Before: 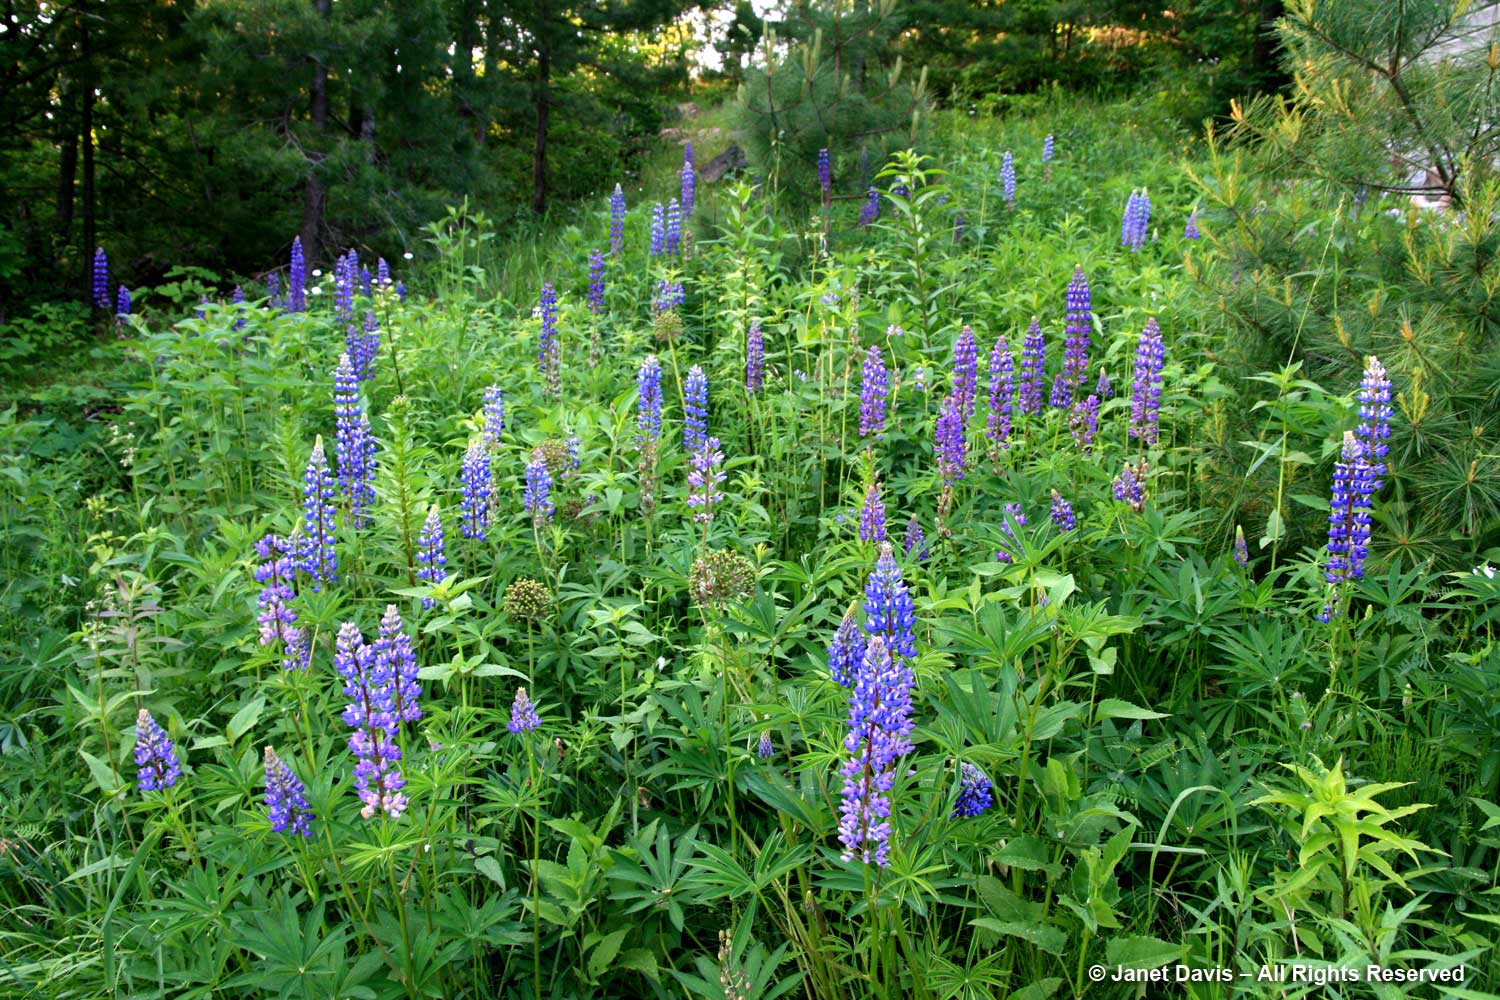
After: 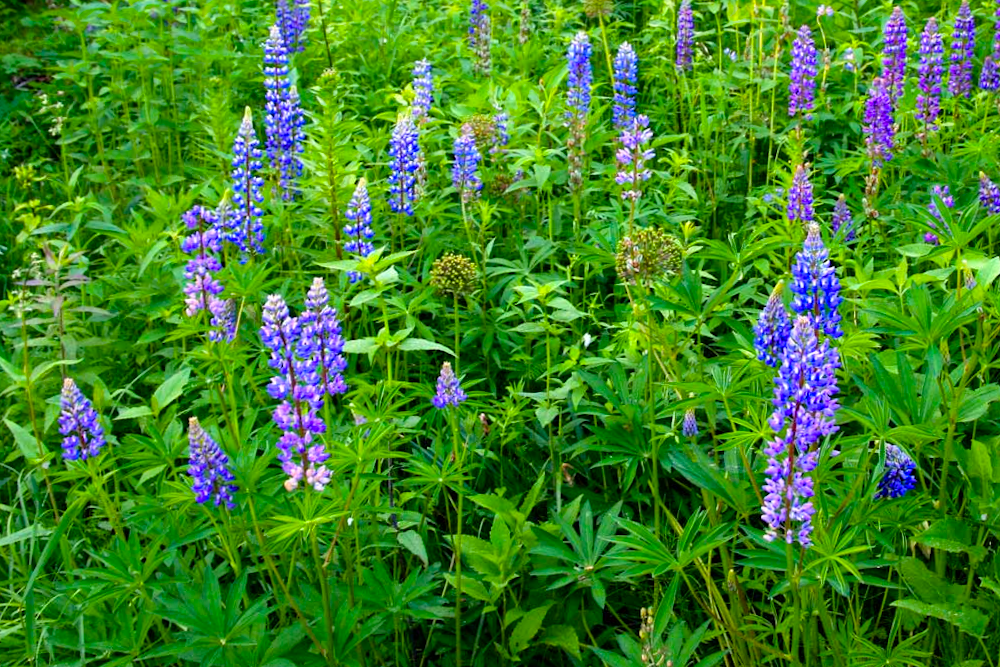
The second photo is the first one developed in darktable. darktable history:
color balance rgb: linear chroma grading › global chroma 15%, perceptual saturation grading › global saturation 30%
crop and rotate: angle -0.82°, left 3.85%, top 31.828%, right 27.992%
